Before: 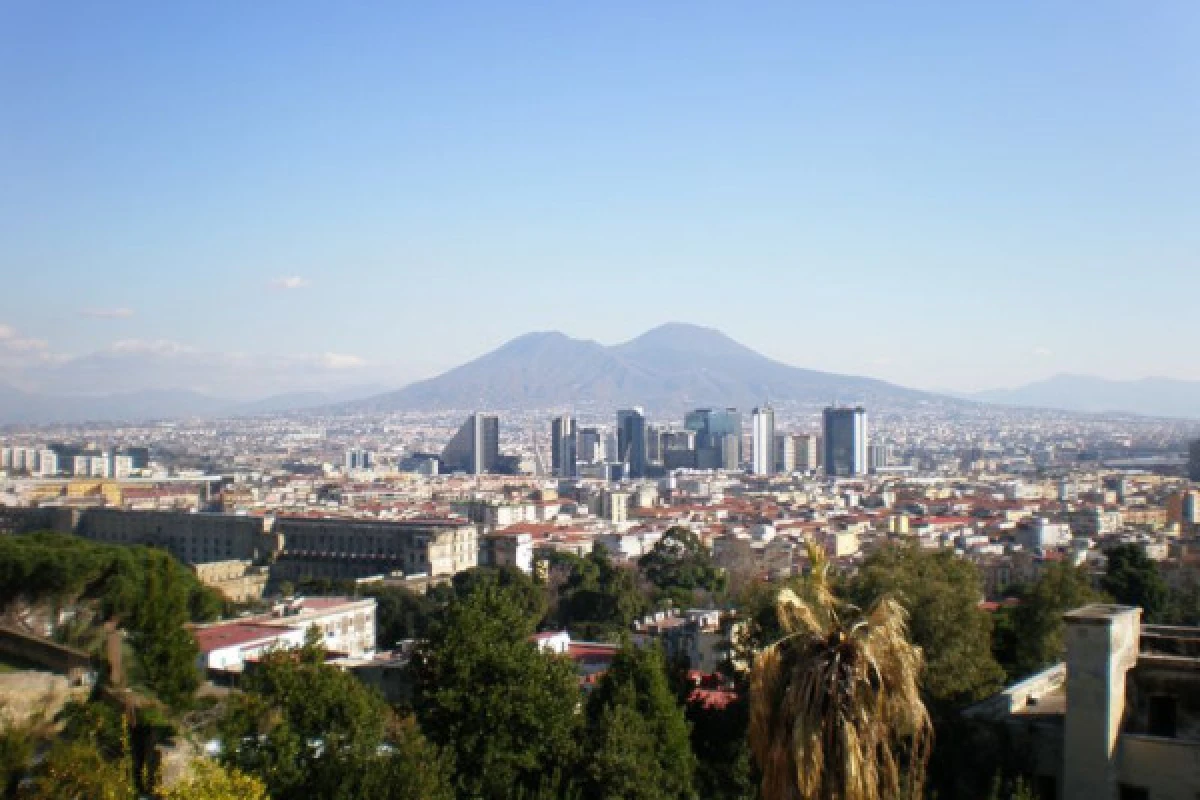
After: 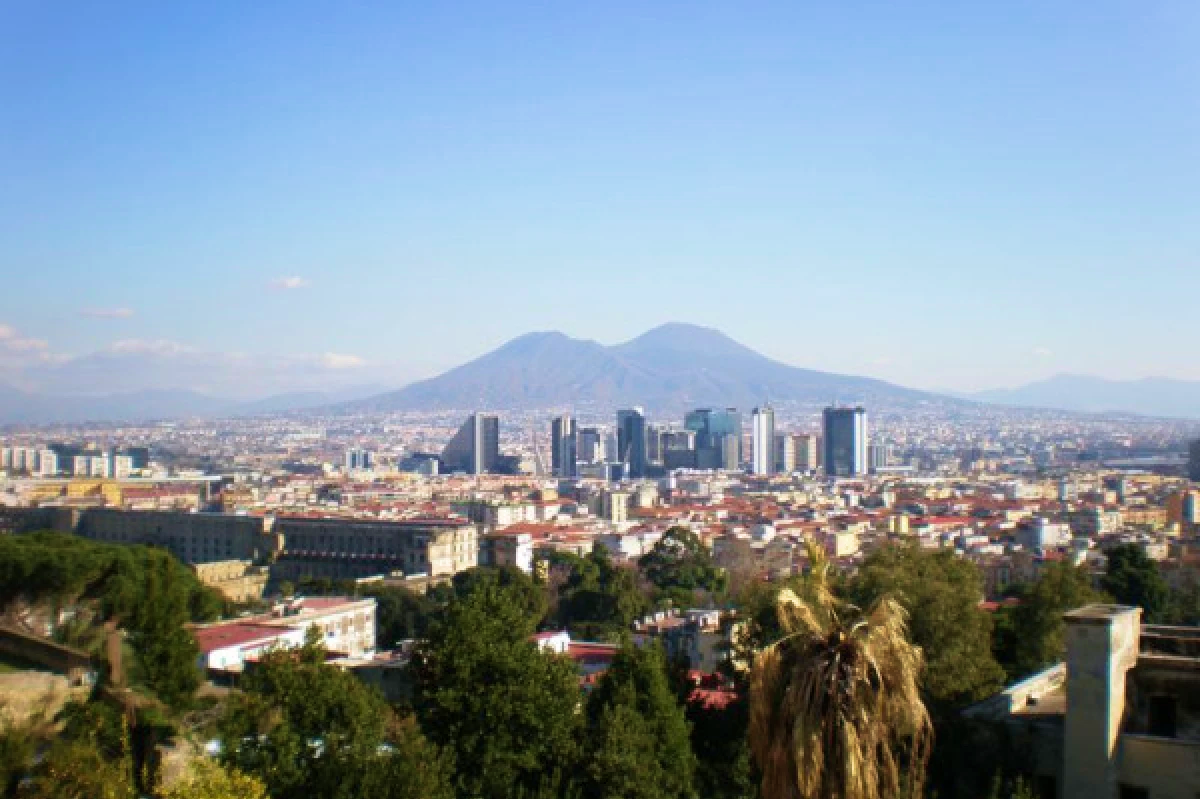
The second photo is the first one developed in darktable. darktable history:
crop: bottom 0.064%
velvia: strength 44.71%
